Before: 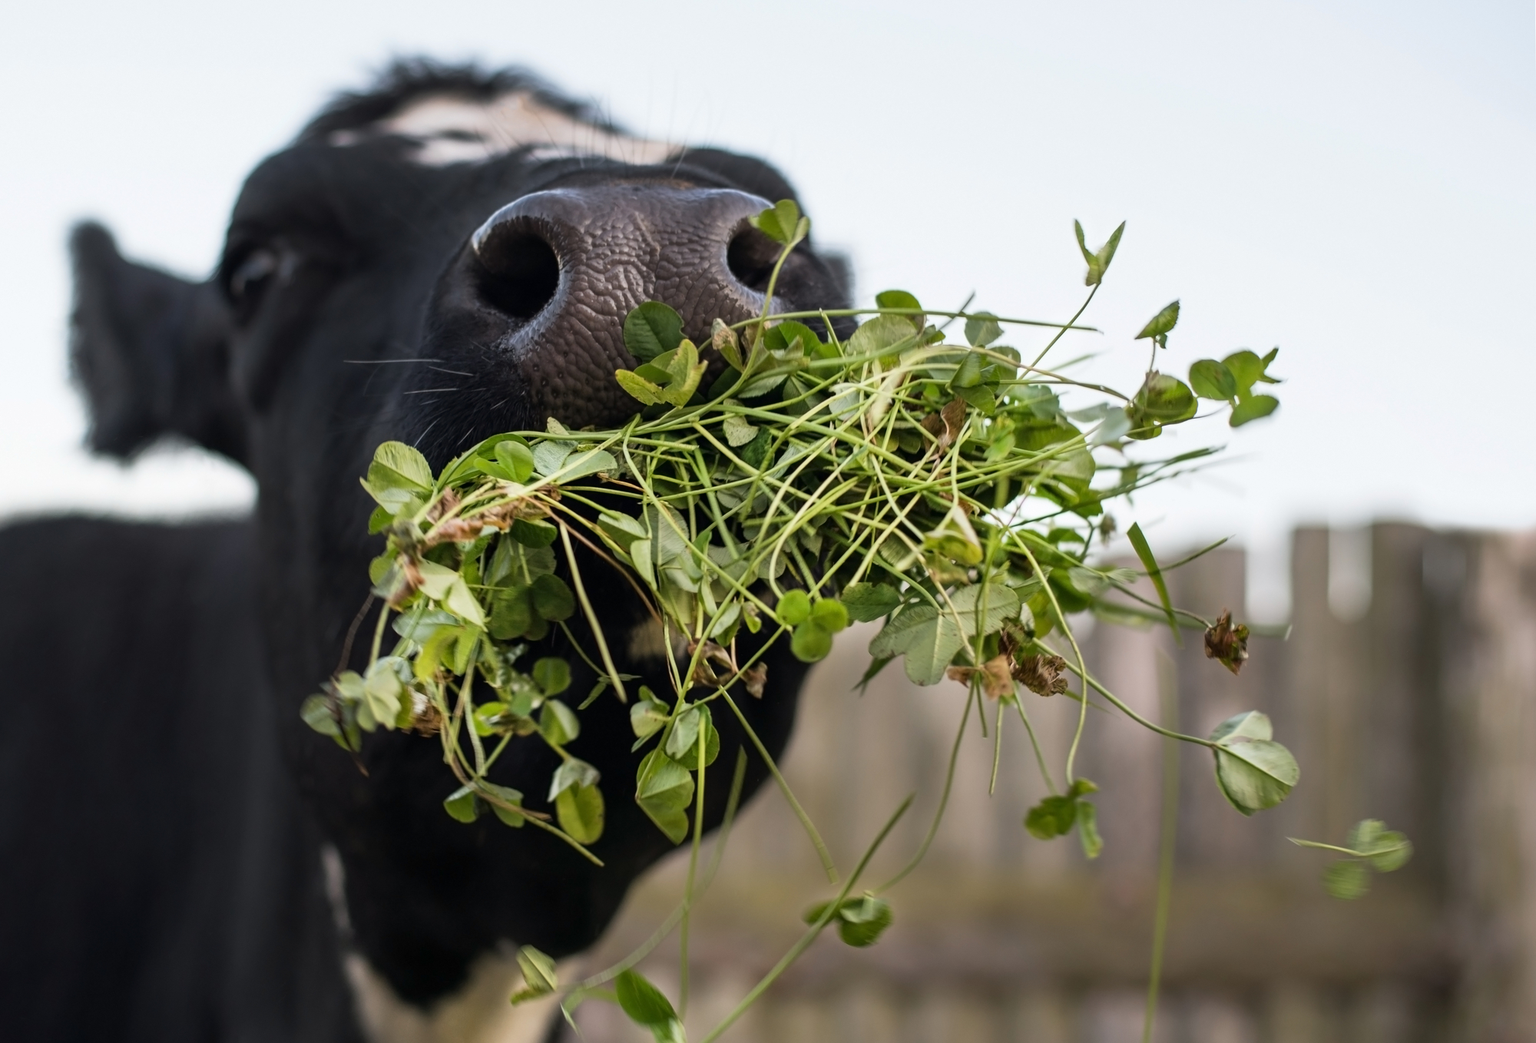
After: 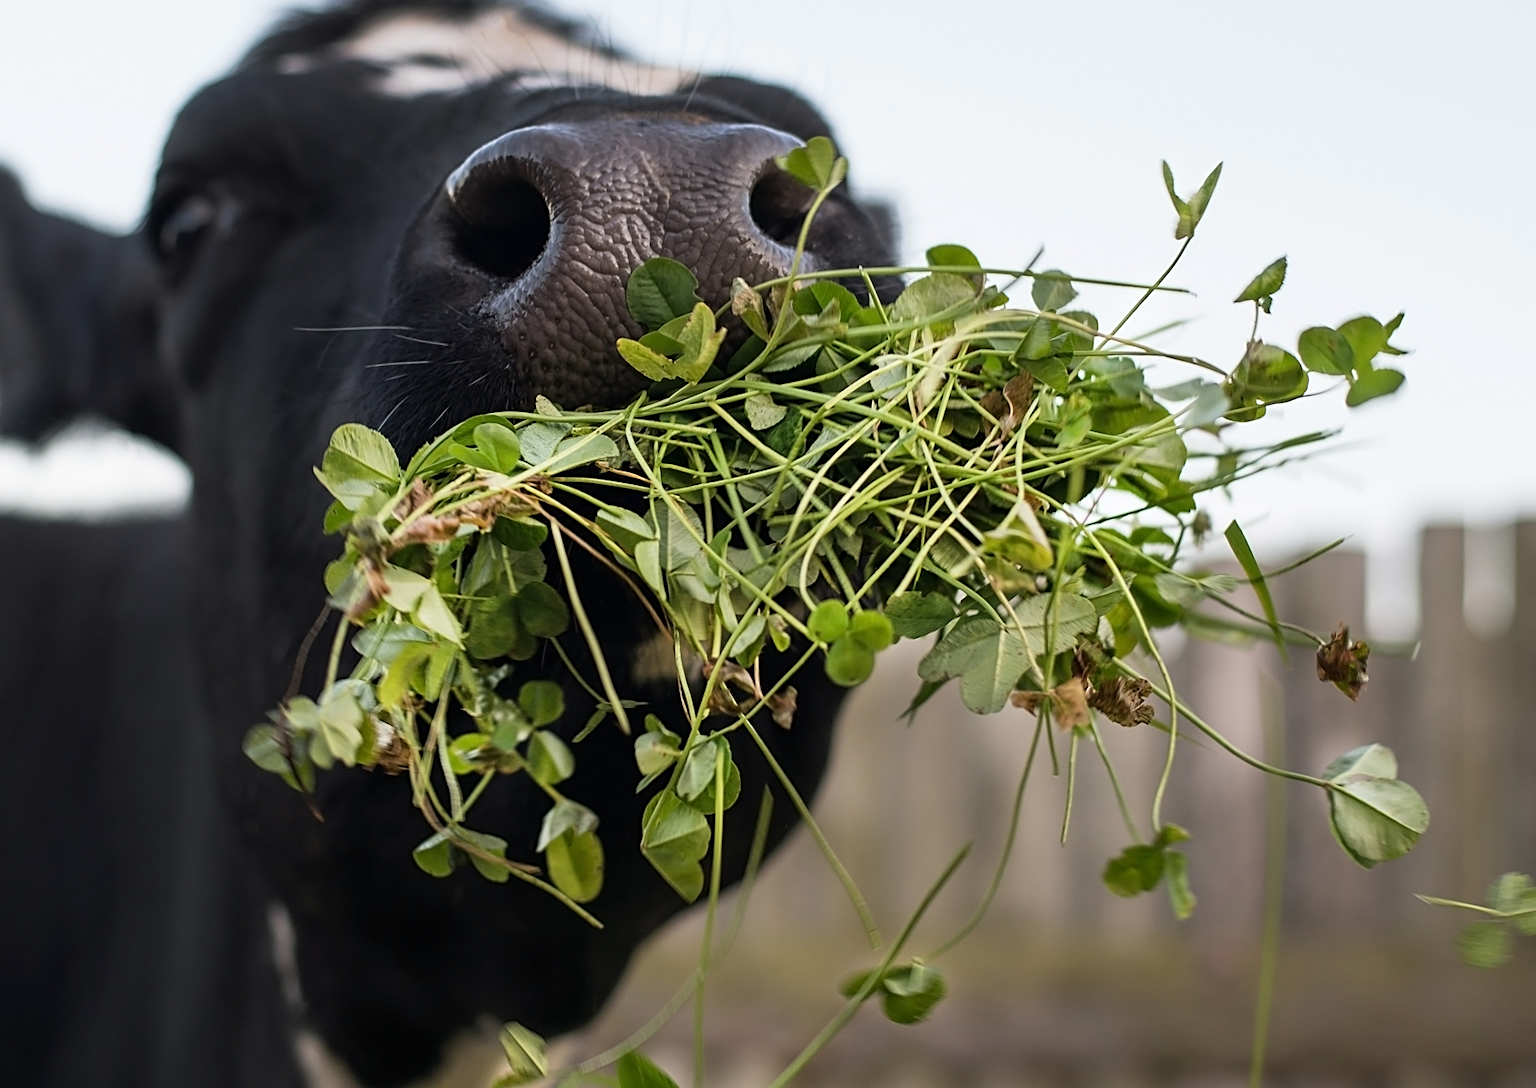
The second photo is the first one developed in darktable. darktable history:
sharpen: on, module defaults
crop: left 6.264%, top 8.115%, right 9.532%, bottom 4.013%
